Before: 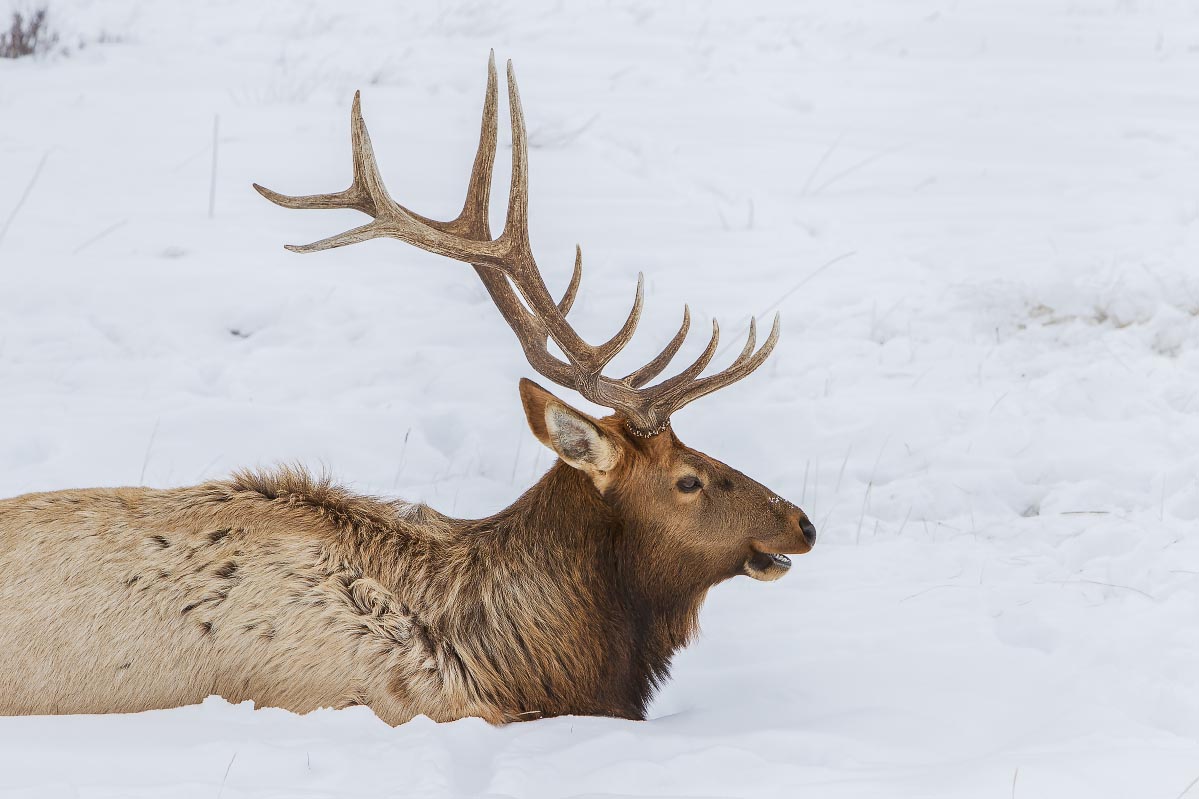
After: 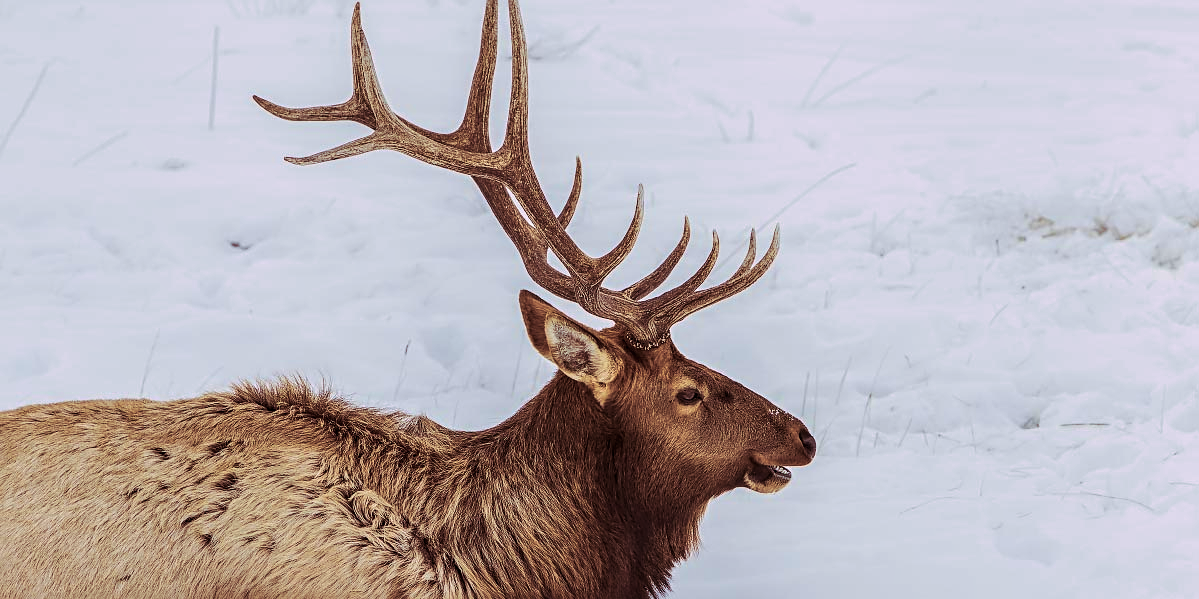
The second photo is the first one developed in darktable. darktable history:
velvia: strength 45%
local contrast: on, module defaults
split-toning: highlights › hue 298.8°, highlights › saturation 0.73, compress 41.76%
crop: top 11.038%, bottom 13.962%
sharpen: radius 2.529, amount 0.323
exposure: black level correction 0.001, exposure 0.5 EV, compensate exposure bias true, compensate highlight preservation false
tone equalizer: -8 EV -0.417 EV, -7 EV -0.389 EV, -6 EV -0.333 EV, -5 EV -0.222 EV, -3 EV 0.222 EV, -2 EV 0.333 EV, -1 EV 0.389 EV, +0 EV 0.417 EV, edges refinement/feathering 500, mask exposure compensation -1.57 EV, preserve details no
